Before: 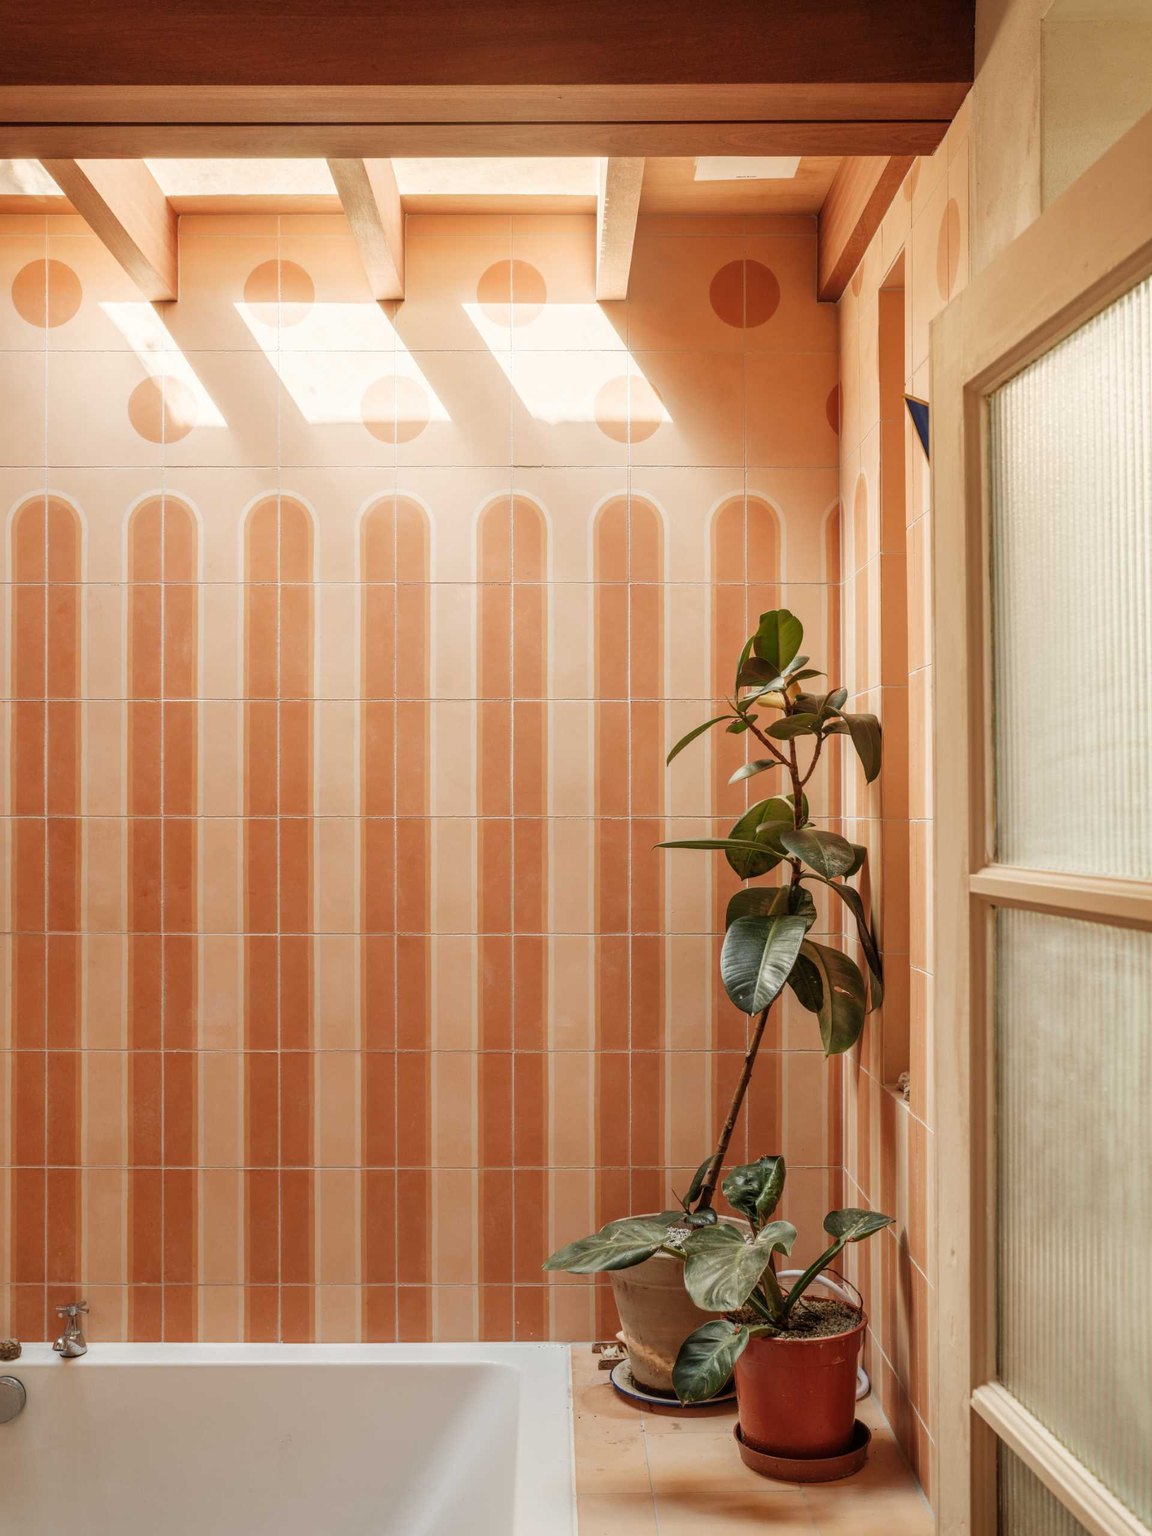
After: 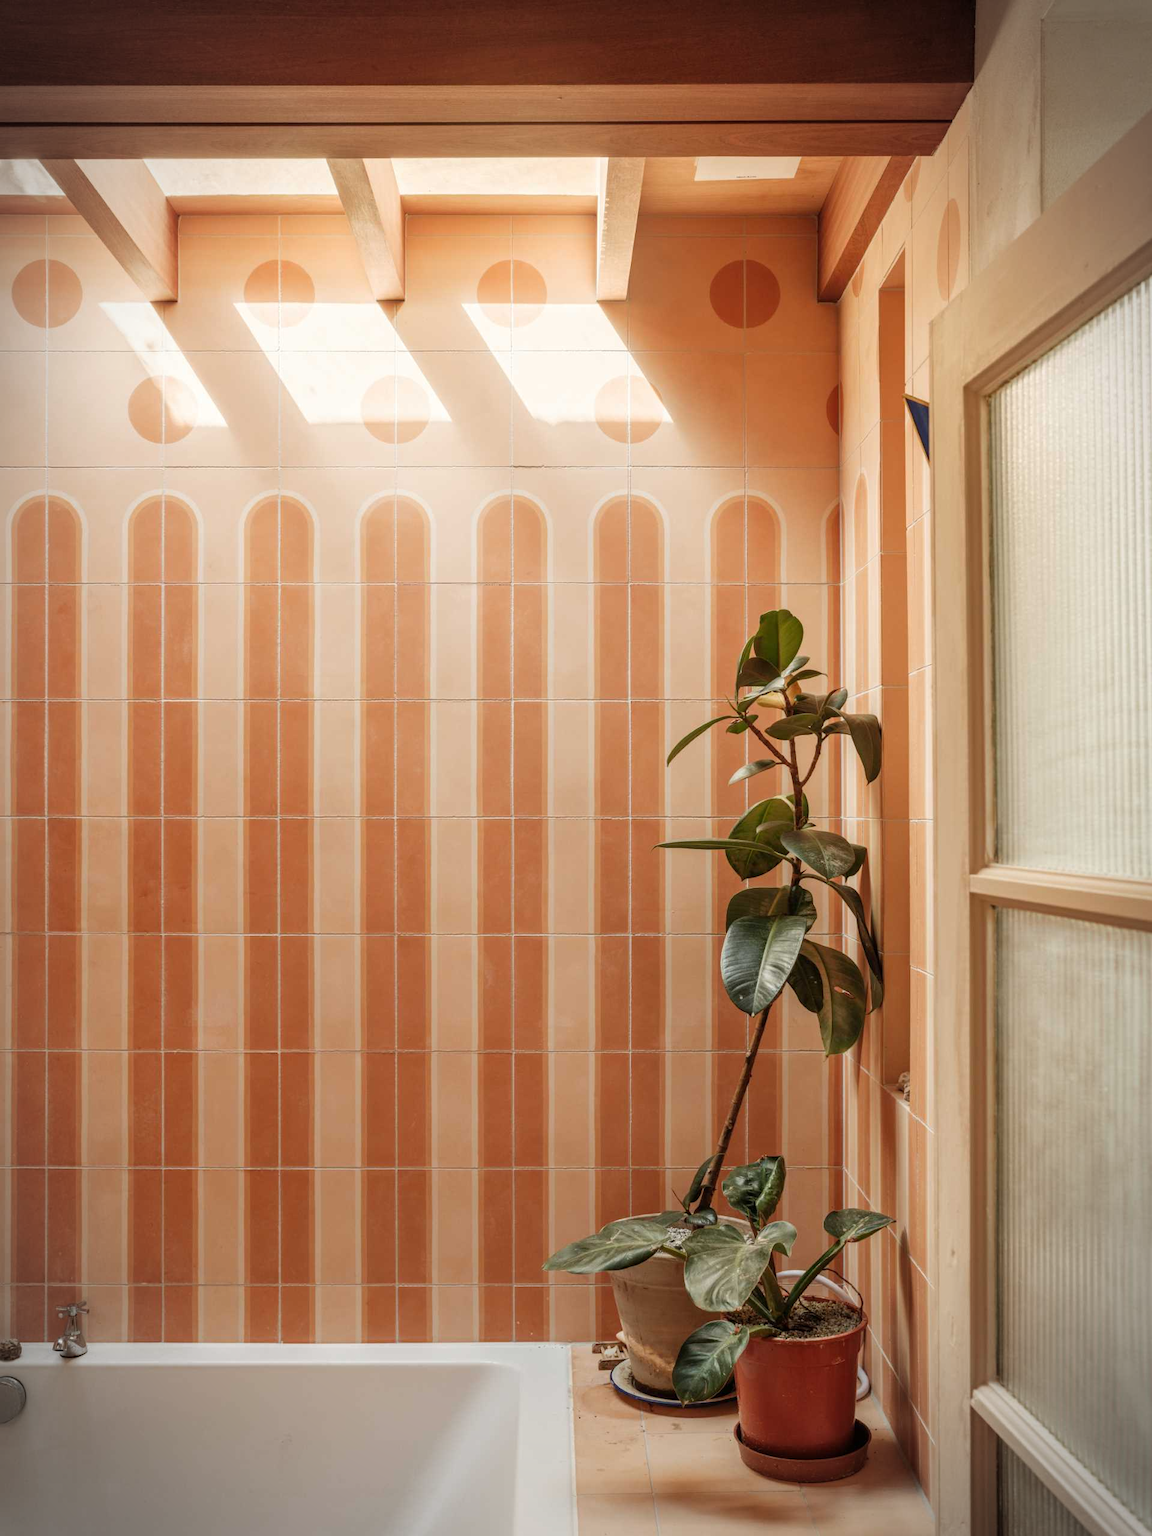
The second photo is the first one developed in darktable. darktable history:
levels: mode automatic, levels [0, 0.492, 0.984]
vignetting: fall-off start 80.86%, fall-off radius 62.34%, automatic ratio true, width/height ratio 1.423, dithering 16-bit output
